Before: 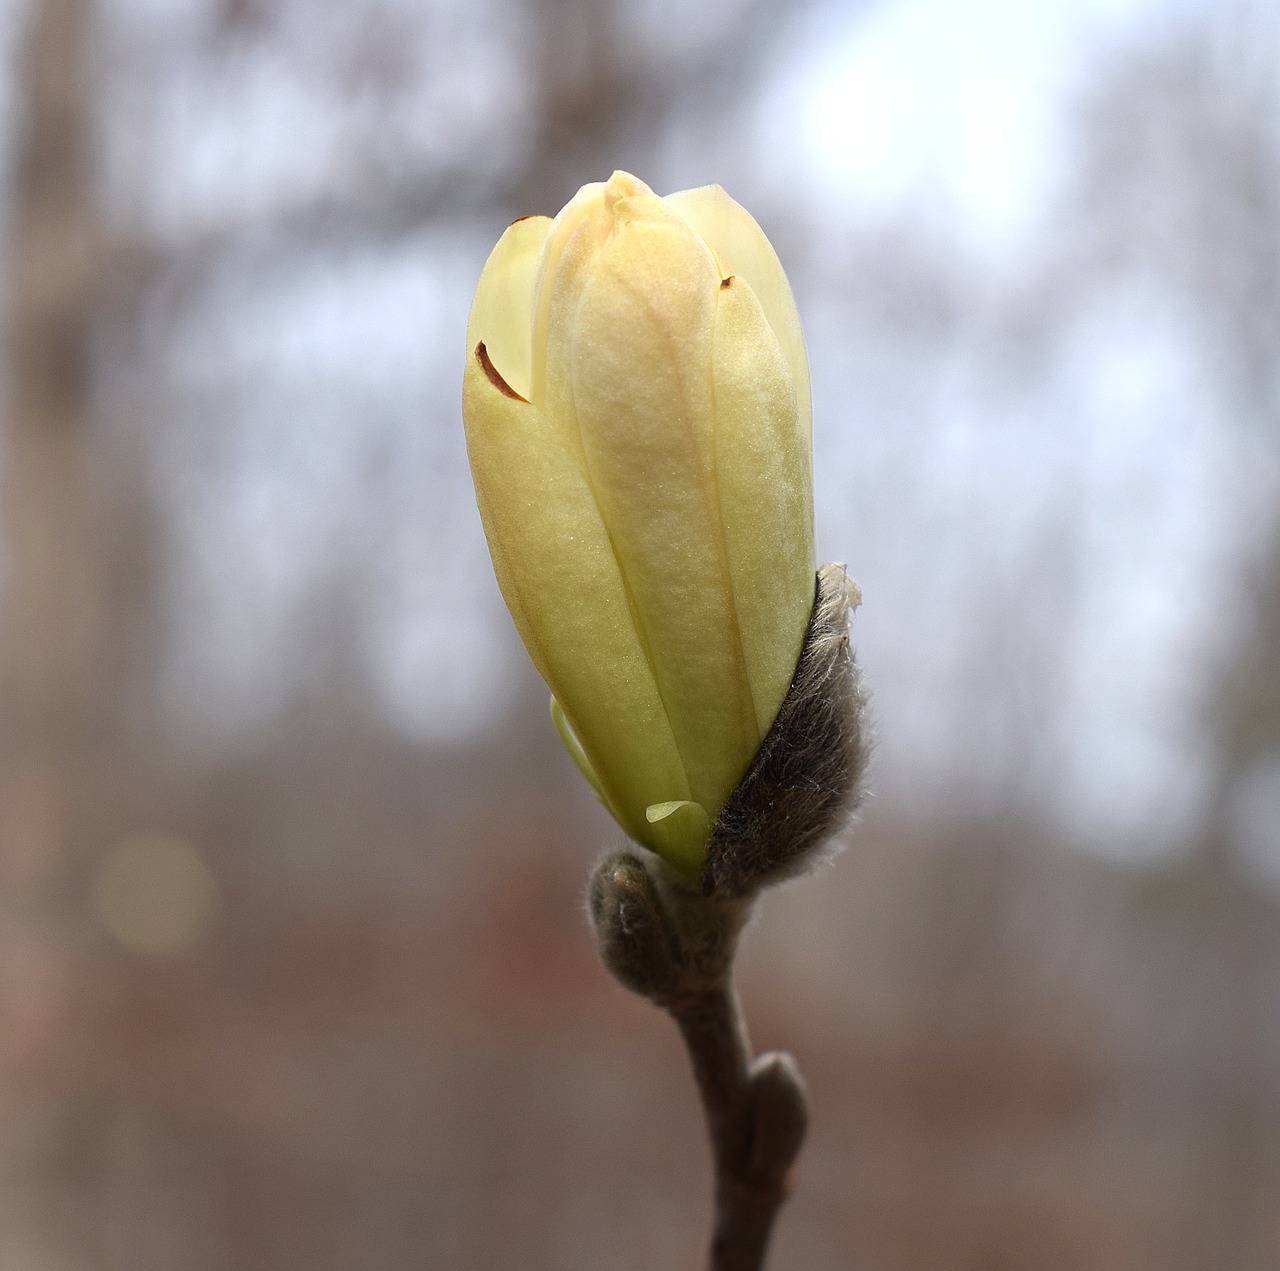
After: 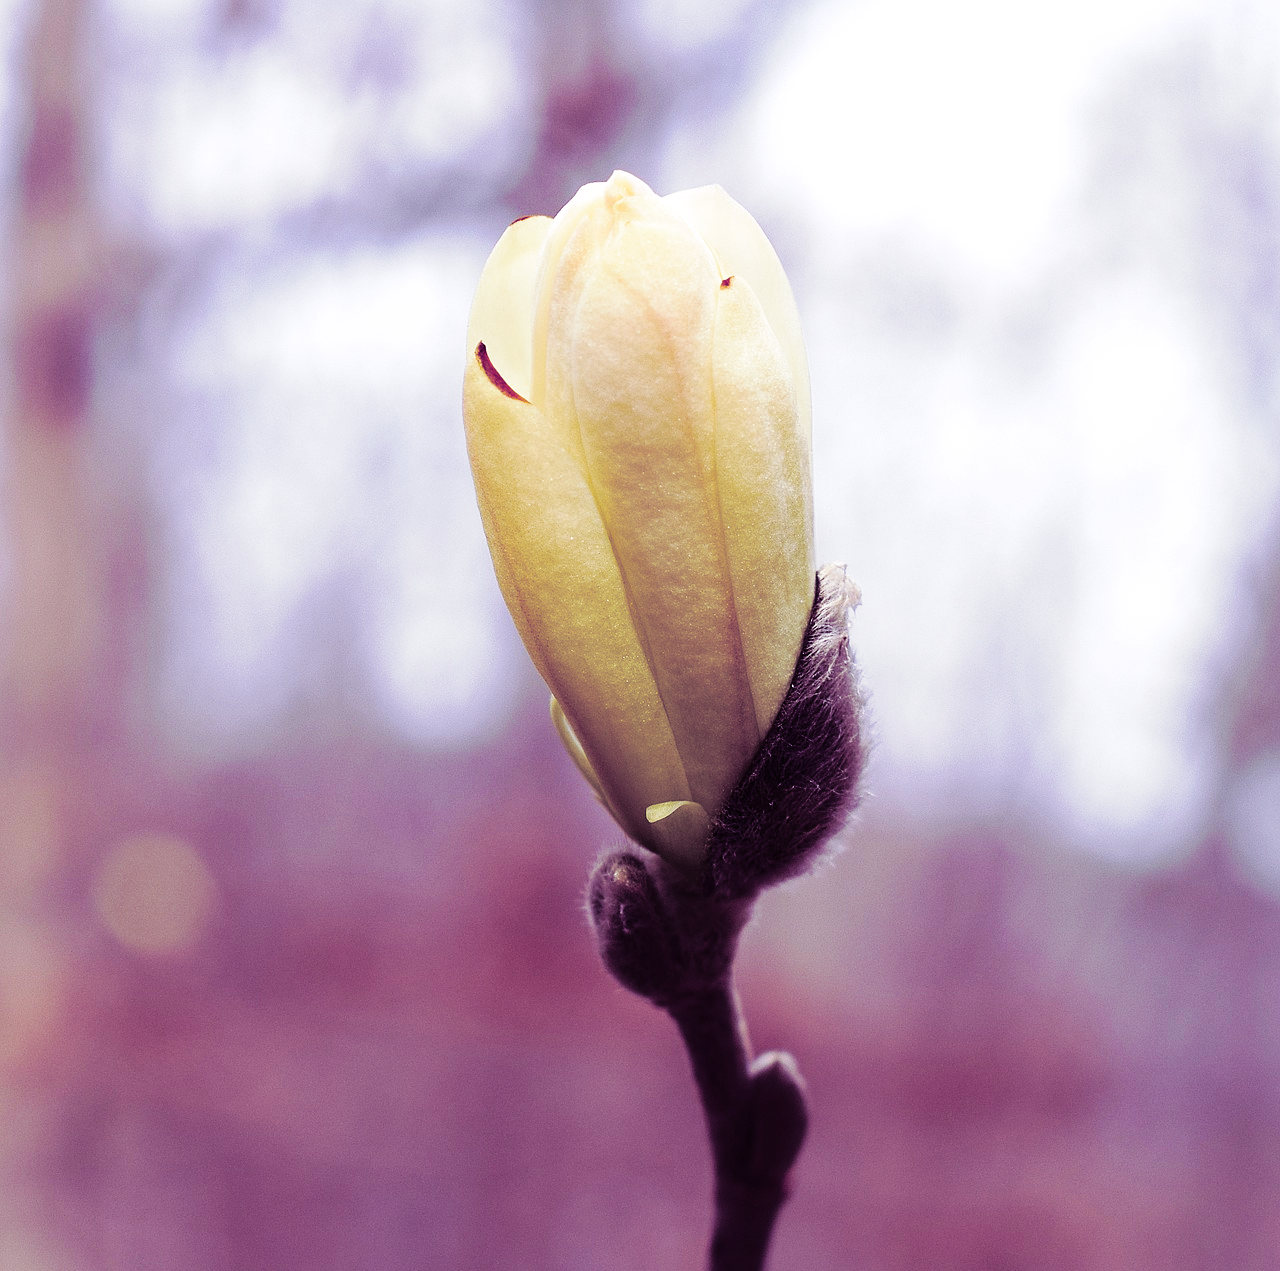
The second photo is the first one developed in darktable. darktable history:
split-toning: shadows › hue 277.2°, shadows › saturation 0.74
white balance: red 1.042, blue 1.17
color balance rgb: perceptual saturation grading › global saturation 20%, perceptual saturation grading › highlights -25%, perceptual saturation grading › shadows 25%
base curve: curves: ch0 [(0, 0) (0.036, 0.025) (0.121, 0.166) (0.206, 0.329) (0.605, 0.79) (1, 1)], preserve colors none
